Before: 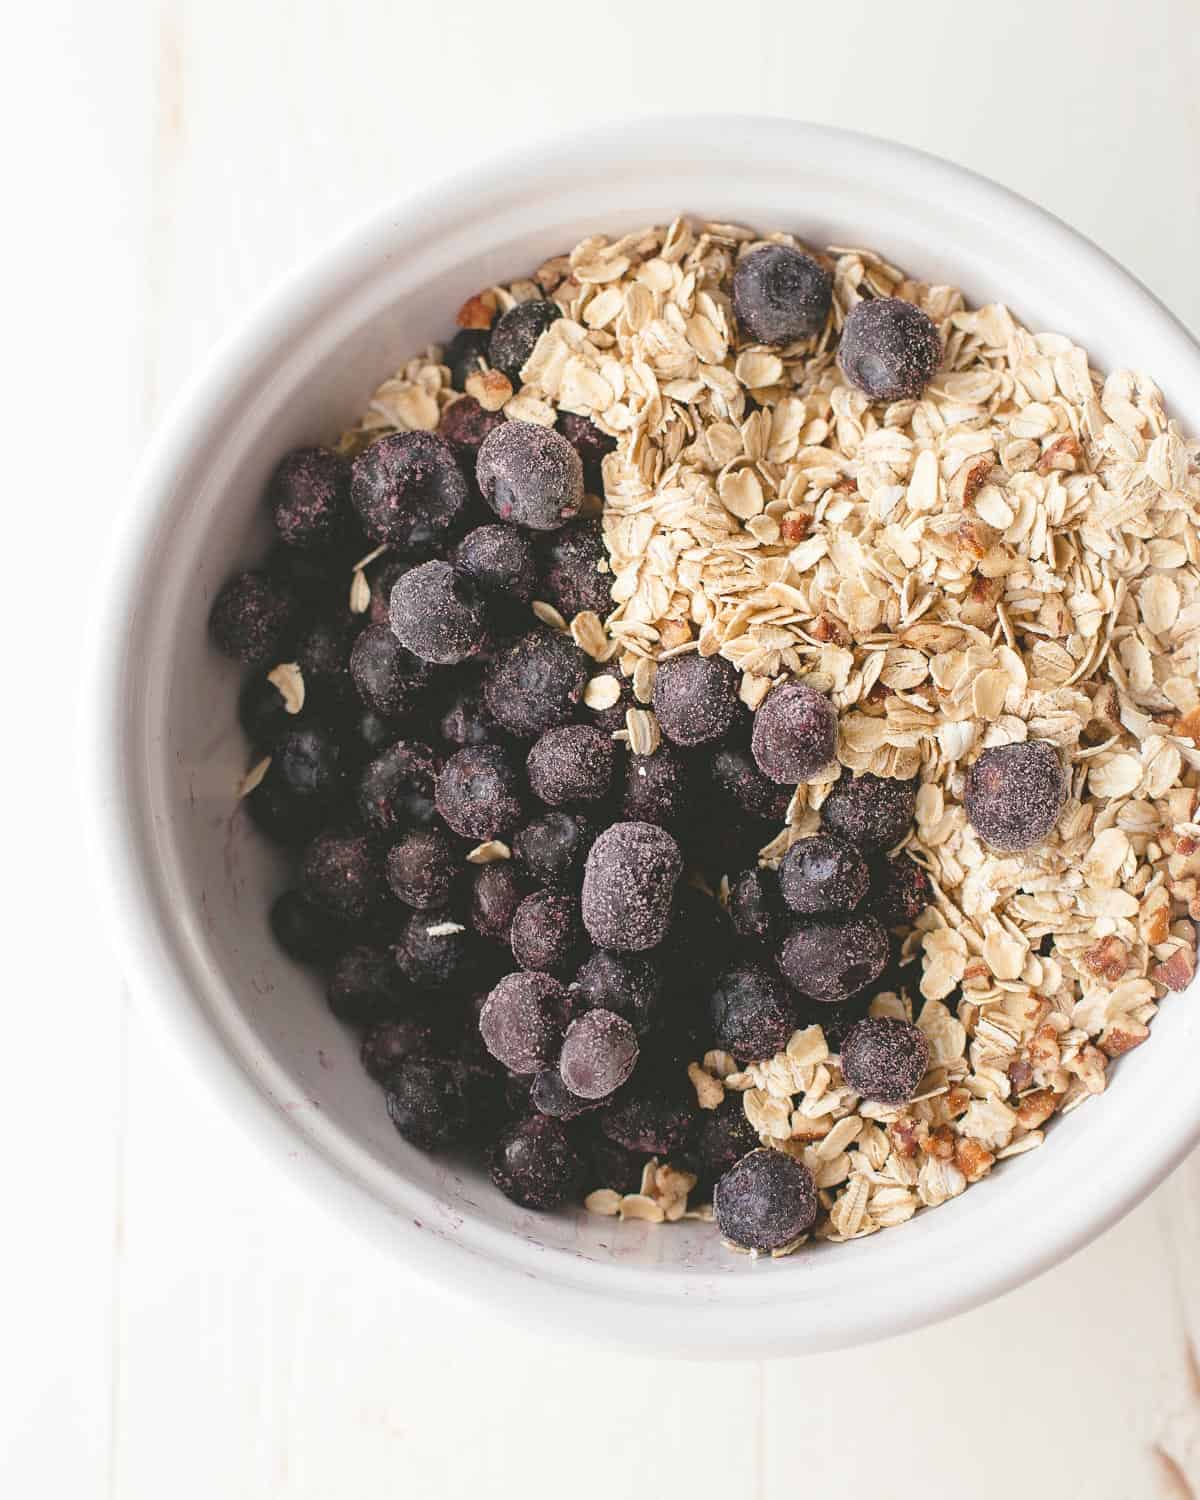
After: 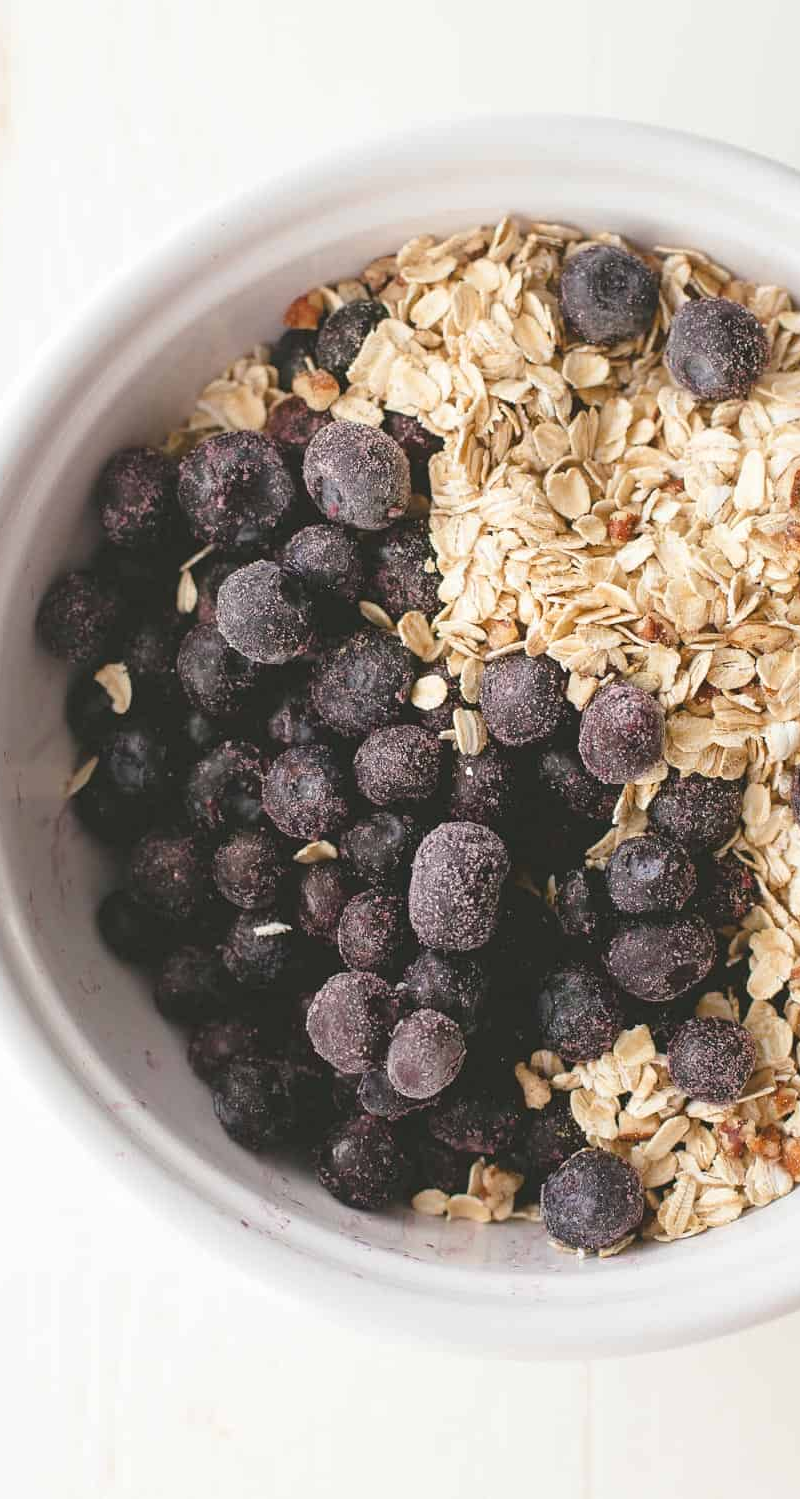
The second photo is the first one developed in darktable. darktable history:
crop and rotate: left 14.423%, right 18.875%
